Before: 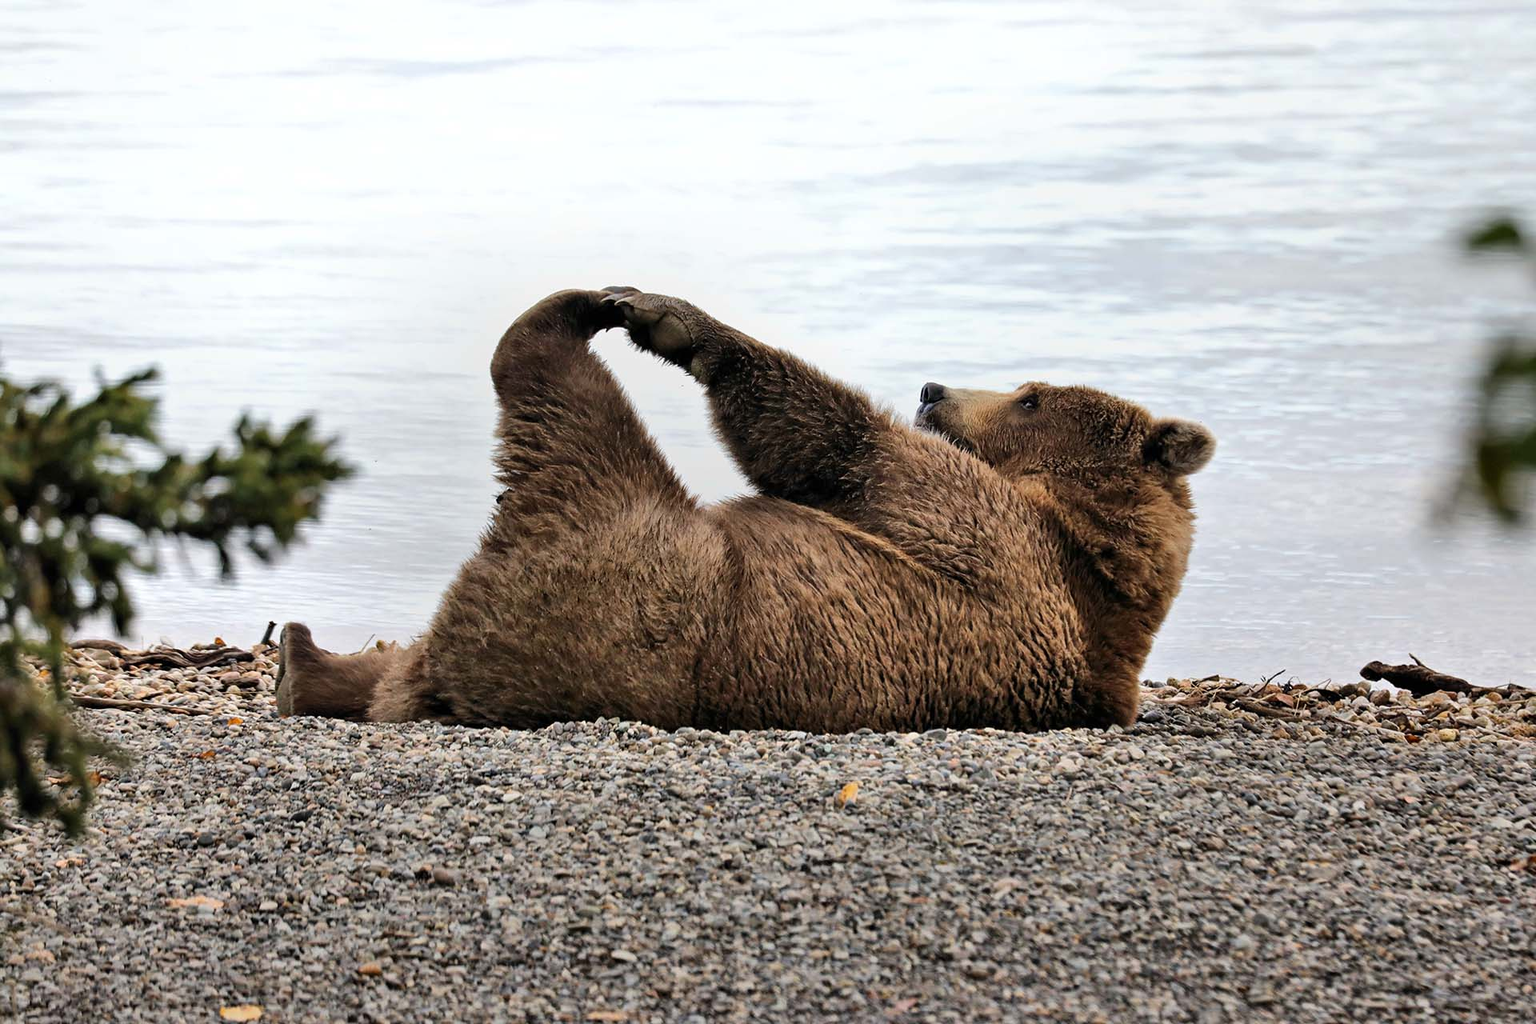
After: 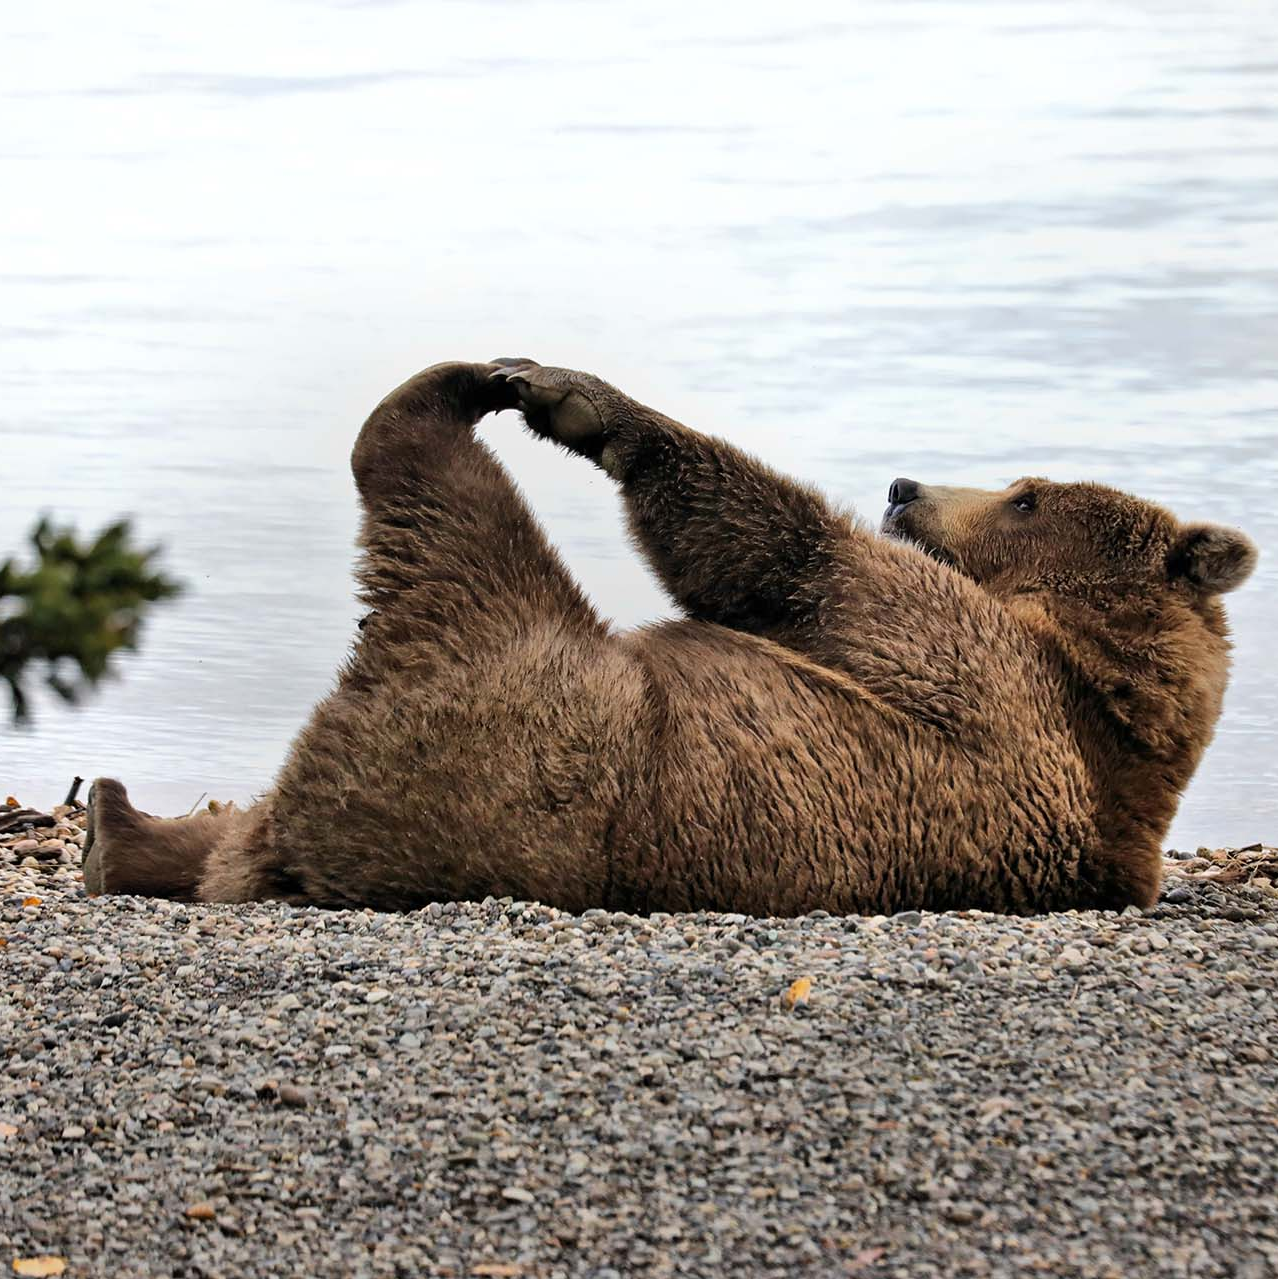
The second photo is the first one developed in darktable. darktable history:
crop and rotate: left 13.686%, right 19.724%
